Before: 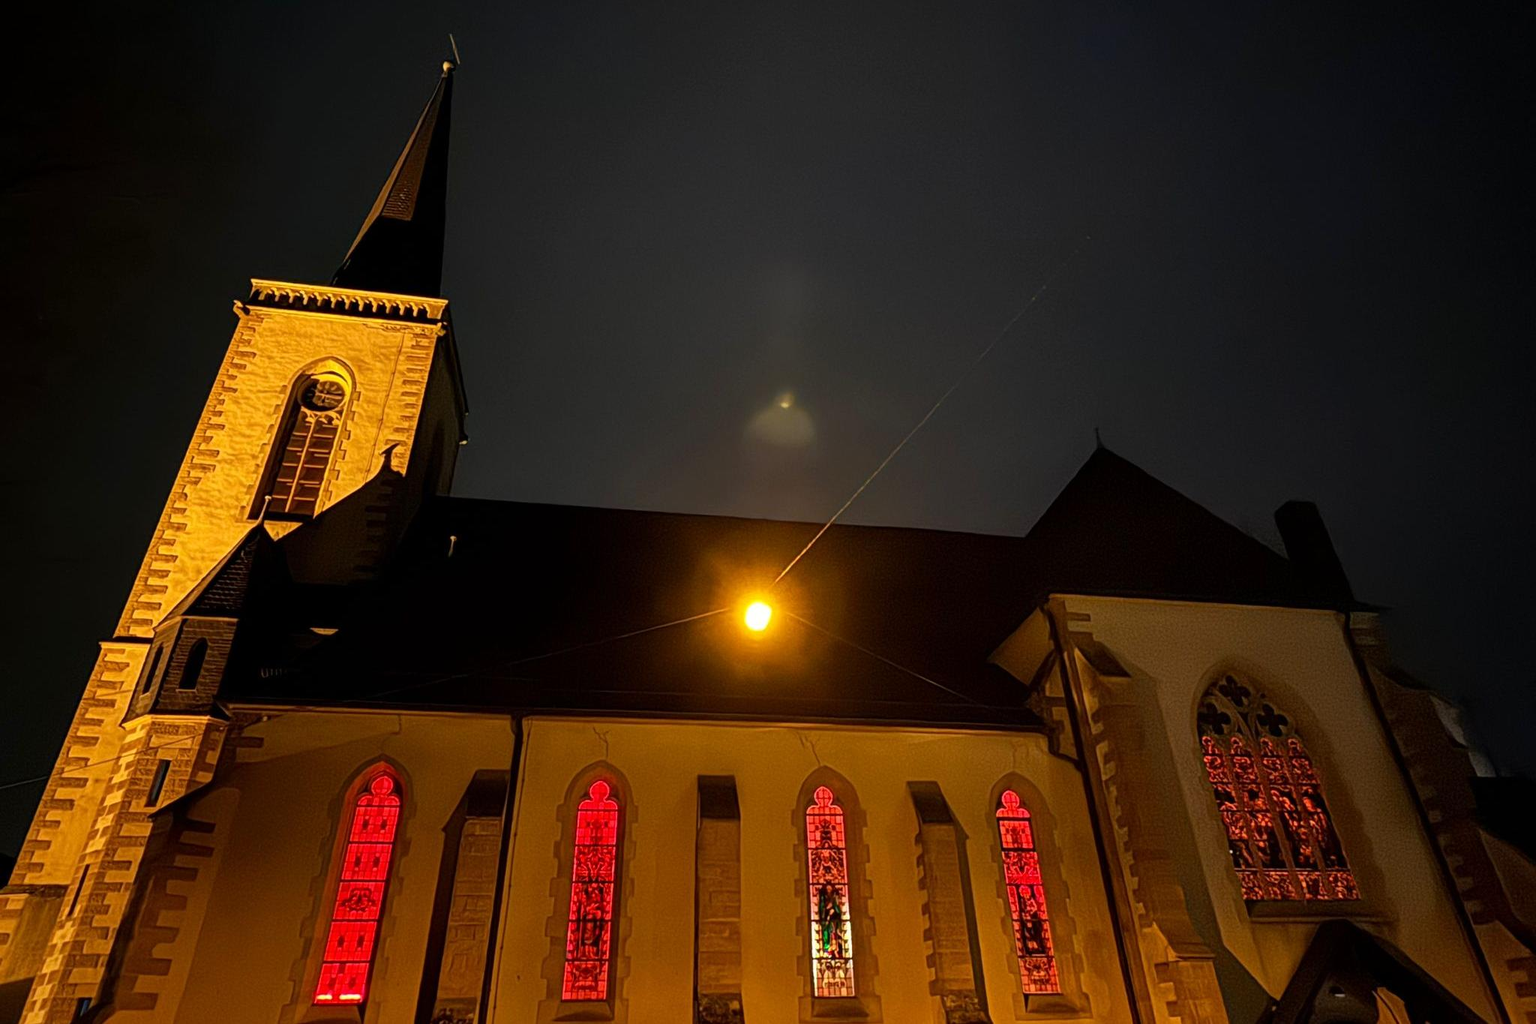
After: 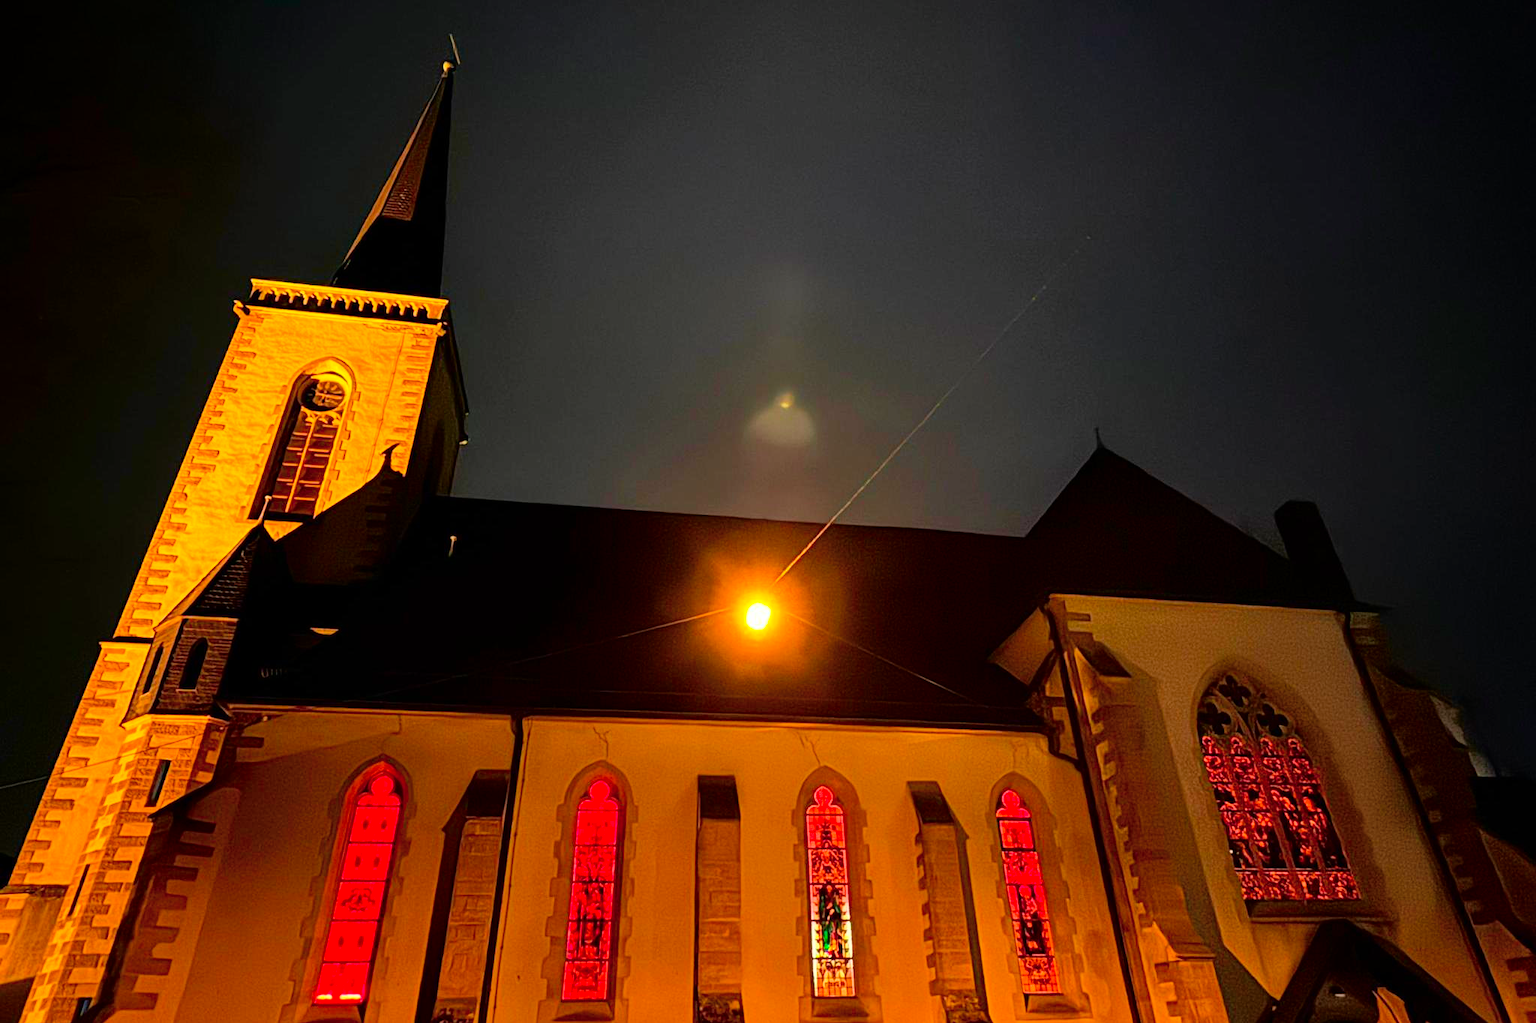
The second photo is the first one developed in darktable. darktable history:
color balance rgb: perceptual saturation grading › global saturation 10%, global vibrance 10%
tone curve: curves: ch0 [(0.003, 0) (0.066, 0.023) (0.149, 0.094) (0.264, 0.238) (0.395, 0.401) (0.517, 0.553) (0.716, 0.743) (0.813, 0.846) (1, 1)]; ch1 [(0, 0) (0.164, 0.115) (0.337, 0.332) (0.39, 0.398) (0.464, 0.461) (0.501, 0.5) (0.521, 0.529) (0.571, 0.588) (0.652, 0.681) (0.733, 0.749) (0.811, 0.796) (1, 1)]; ch2 [(0, 0) (0.337, 0.382) (0.464, 0.476) (0.501, 0.502) (0.527, 0.54) (0.556, 0.567) (0.6, 0.59) (0.687, 0.675) (1, 1)], color space Lab, independent channels, preserve colors none
contrast brightness saturation: contrast 0.07, brightness 0.18, saturation 0.4
